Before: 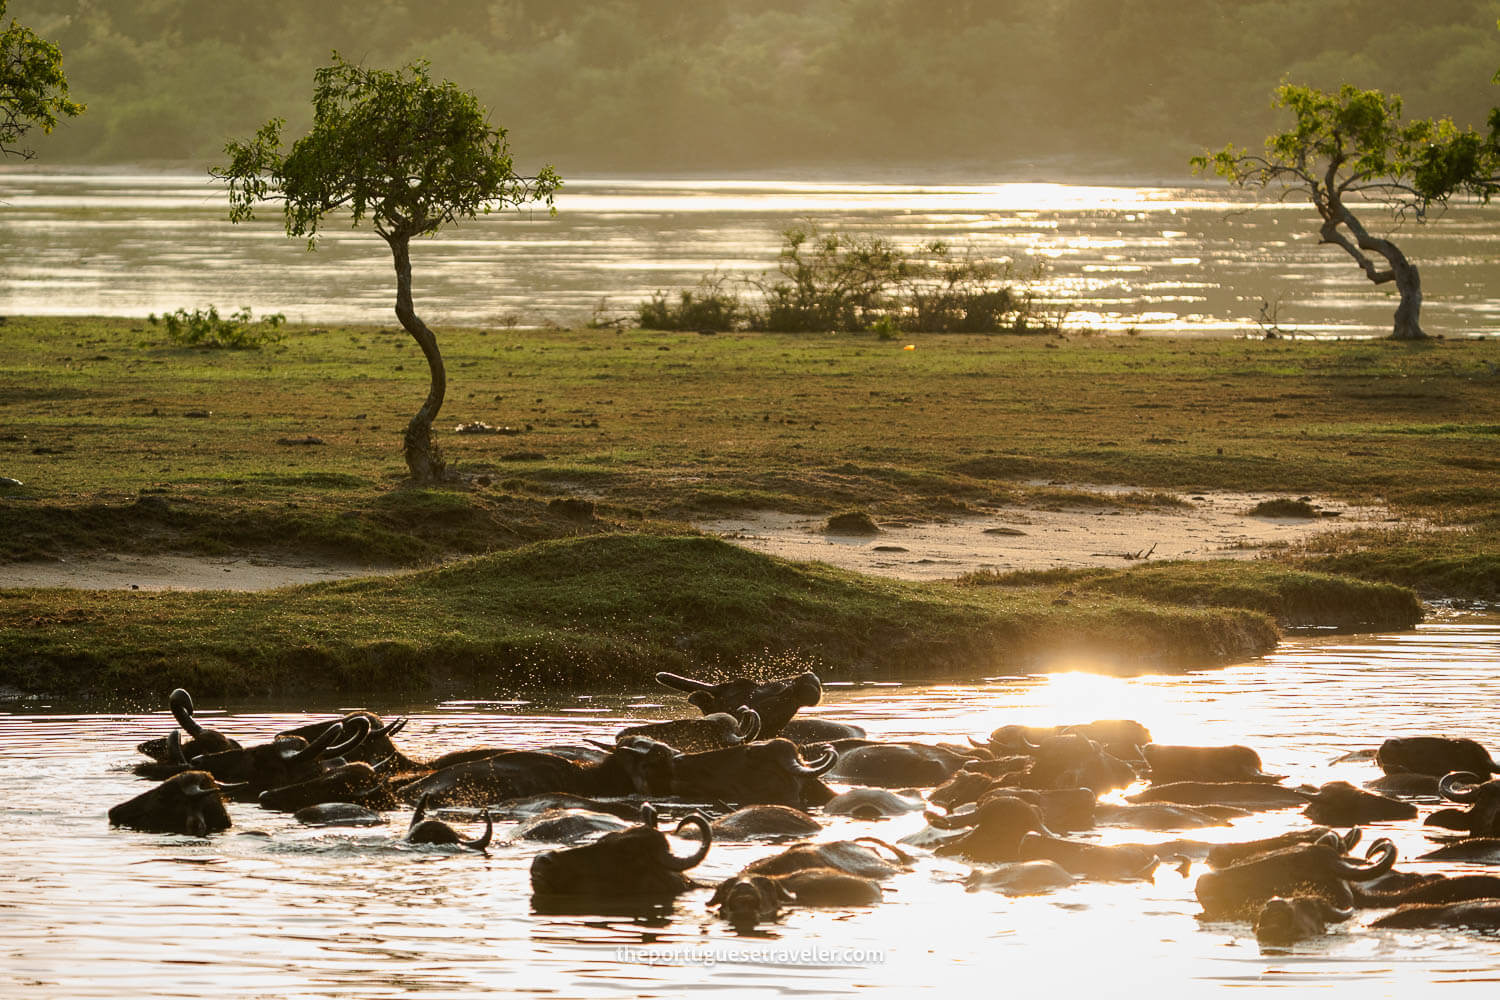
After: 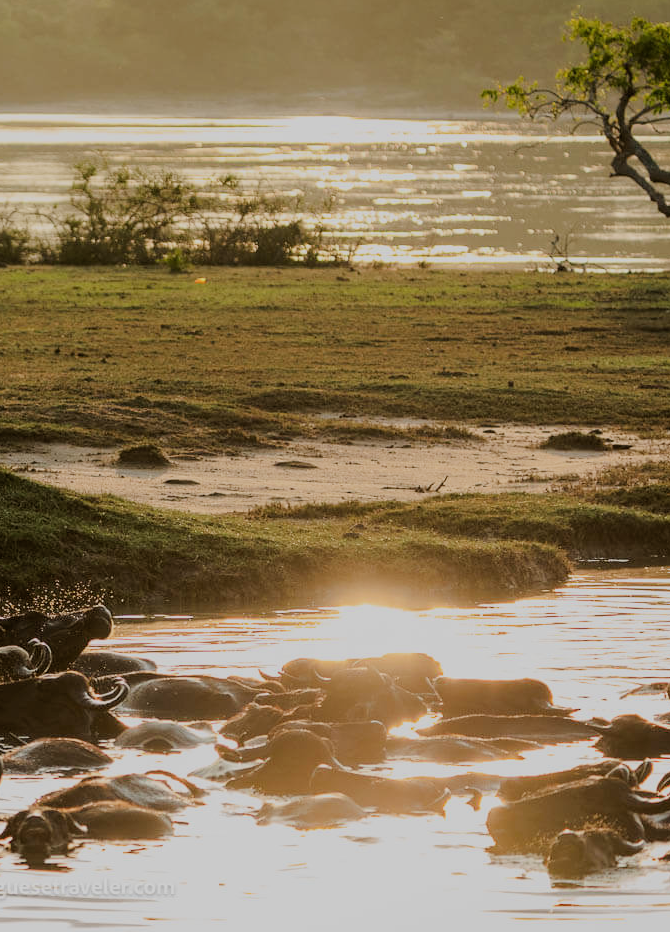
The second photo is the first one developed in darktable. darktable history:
filmic rgb: black relative exposure -7.2 EV, white relative exposure 5.36 EV, hardness 3.02
crop: left 47.319%, top 6.718%, right 7.974%
